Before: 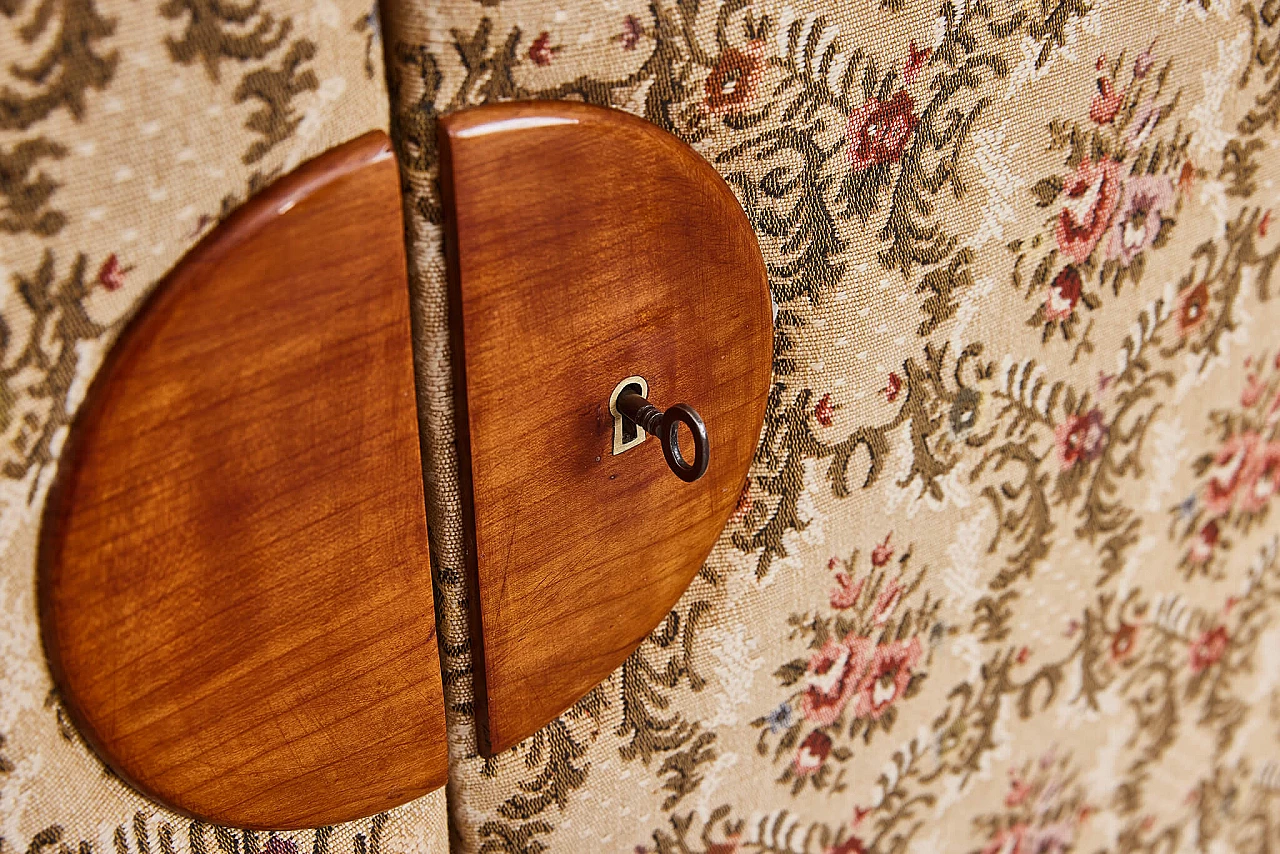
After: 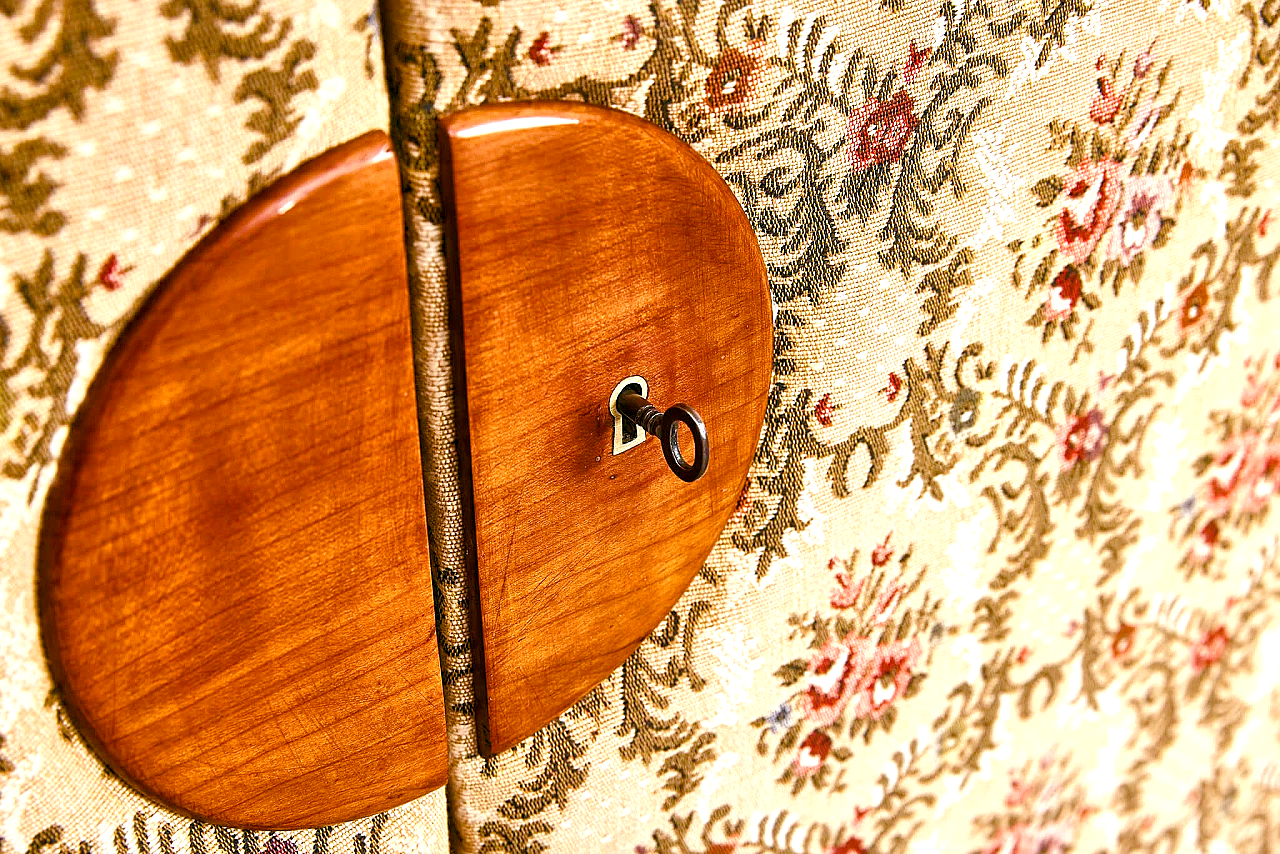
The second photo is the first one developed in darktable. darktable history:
exposure: black level correction 0.002, exposure 1 EV, compensate highlight preservation false
color balance rgb: global offset › luminance -0.319%, global offset › chroma 0.111%, global offset › hue 164.01°, perceptual saturation grading › global saturation 20%, perceptual saturation grading › highlights -25.886%, perceptual saturation grading › shadows 49.805%, global vibrance 20%
